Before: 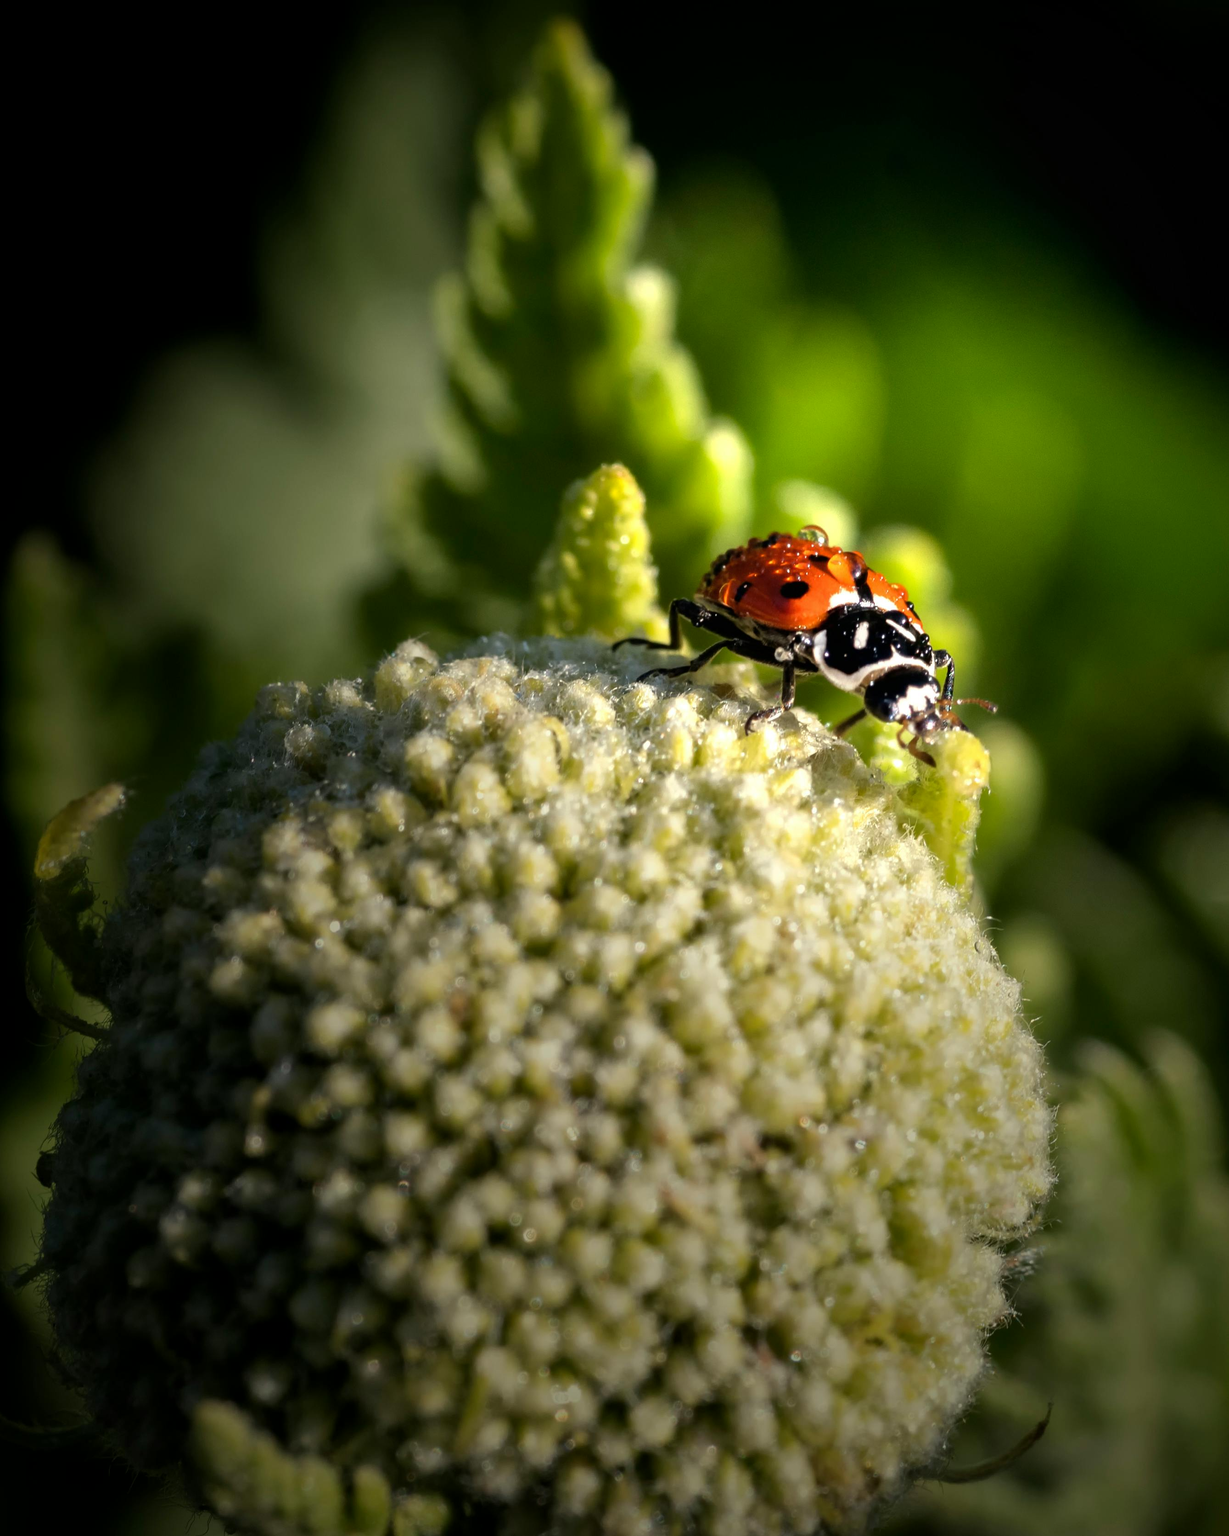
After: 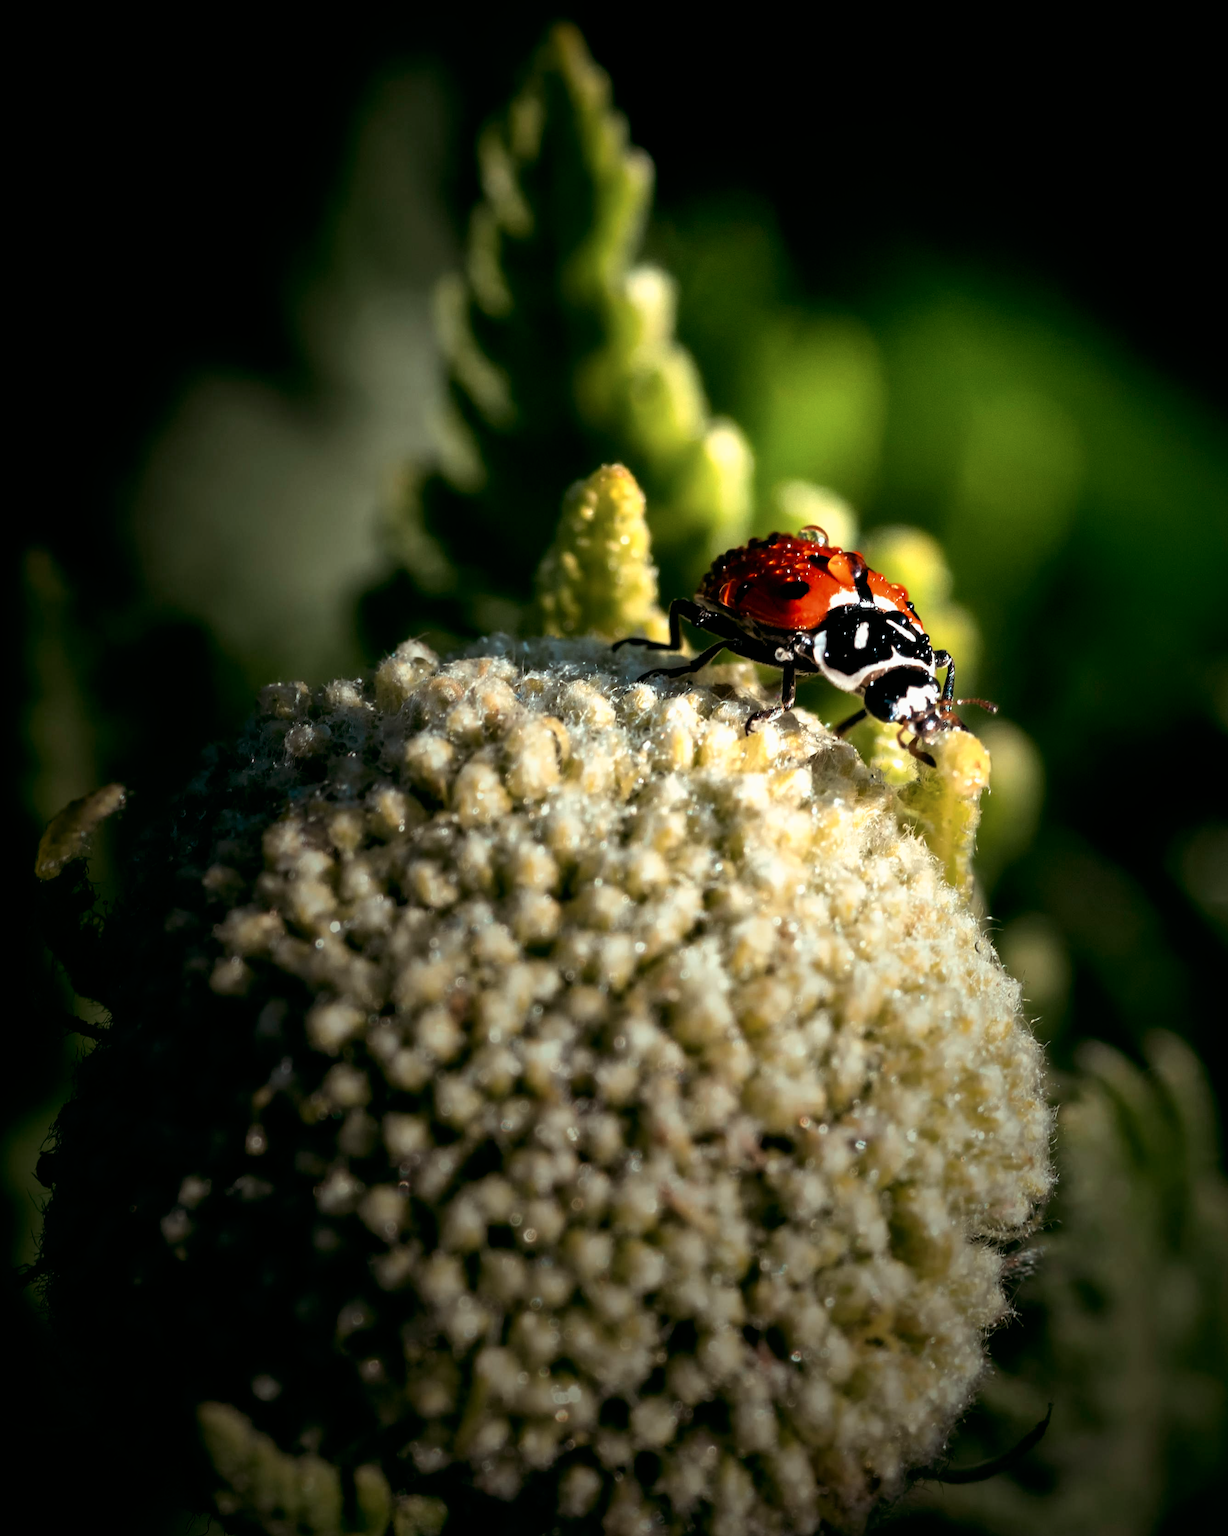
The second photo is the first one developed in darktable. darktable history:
color look up table: target L [88.56, 79.23, 67.41, 64.98, 51.47, 34.05, 198.16, 92.87, 90.31, 75.92, 72.6, 79.91, 64.22, 63.9, 63.77, 65.76, 54.19, 46.92, 49.72, 45.99, 35.88, 29.41, 85.87, 80.45, 80.4, 74.72, 53.17, 49.12, 49.66, 52.49, 44.62, 33.33, 26.6, 23.32, 23.91, 20.75, 17.67, 13.74, 11.53, 10.37, 81.47, 82.08, 81.11, 81.32, 81.32, 72.46, 66.29, 52.6, 45.04], target a [-9.023, -6.762, -17.91, -47.12, -39.51, -11, 0, -0.001, -9.677, 12.08, 11.6, -2.538, 35.97, 26.69, 15.95, -4.721, 36.41, 43.74, 41.02, 40.46, 35.56, 11.34, -9.62, -2.844, -6.696, -6.245, 0.883, 36.85, 21.18, -7.899, -0.645, 5.457, -0.971, 10.55, 10.62, -3.02, -3.873, -3.789, -4.414, -9.623, -8.969, -15.25, -9.604, -12.38, -11.42, -40.2, -27.08, -17.97, -11.81], target b [-3.768, -3.198, 42.22, 16.54, 20.37, 13.63, 0.001, 0.005, -3.476, 61.04, 58.57, -2.038, 52.78, 54.63, 11.96, -2.727, 47.31, 29.2, 5.564, 21.68, 24.18, 10.94, -3.357, -2.778, -3.471, -2.699, -23.27, -4.045, -22.71, -43.88, -1.824, -42.48, -2.115, -9.452, -37.38, -0.792, -2.013, -1.913, -1.031, -1.773, -4.288, -7.886, -5.514, -6.34, -8.586, -9.902, -28.22, -29.3, -24.68], num patches 49
tone curve: curves: ch0 [(0, 0) (0.003, 0) (0.011, 0.001) (0.025, 0.003) (0.044, 0.004) (0.069, 0.007) (0.1, 0.01) (0.136, 0.033) (0.177, 0.082) (0.224, 0.141) (0.277, 0.208) (0.335, 0.282) (0.399, 0.363) (0.468, 0.451) (0.543, 0.545) (0.623, 0.647) (0.709, 0.756) (0.801, 0.87) (0.898, 0.972) (1, 1)], preserve colors none
